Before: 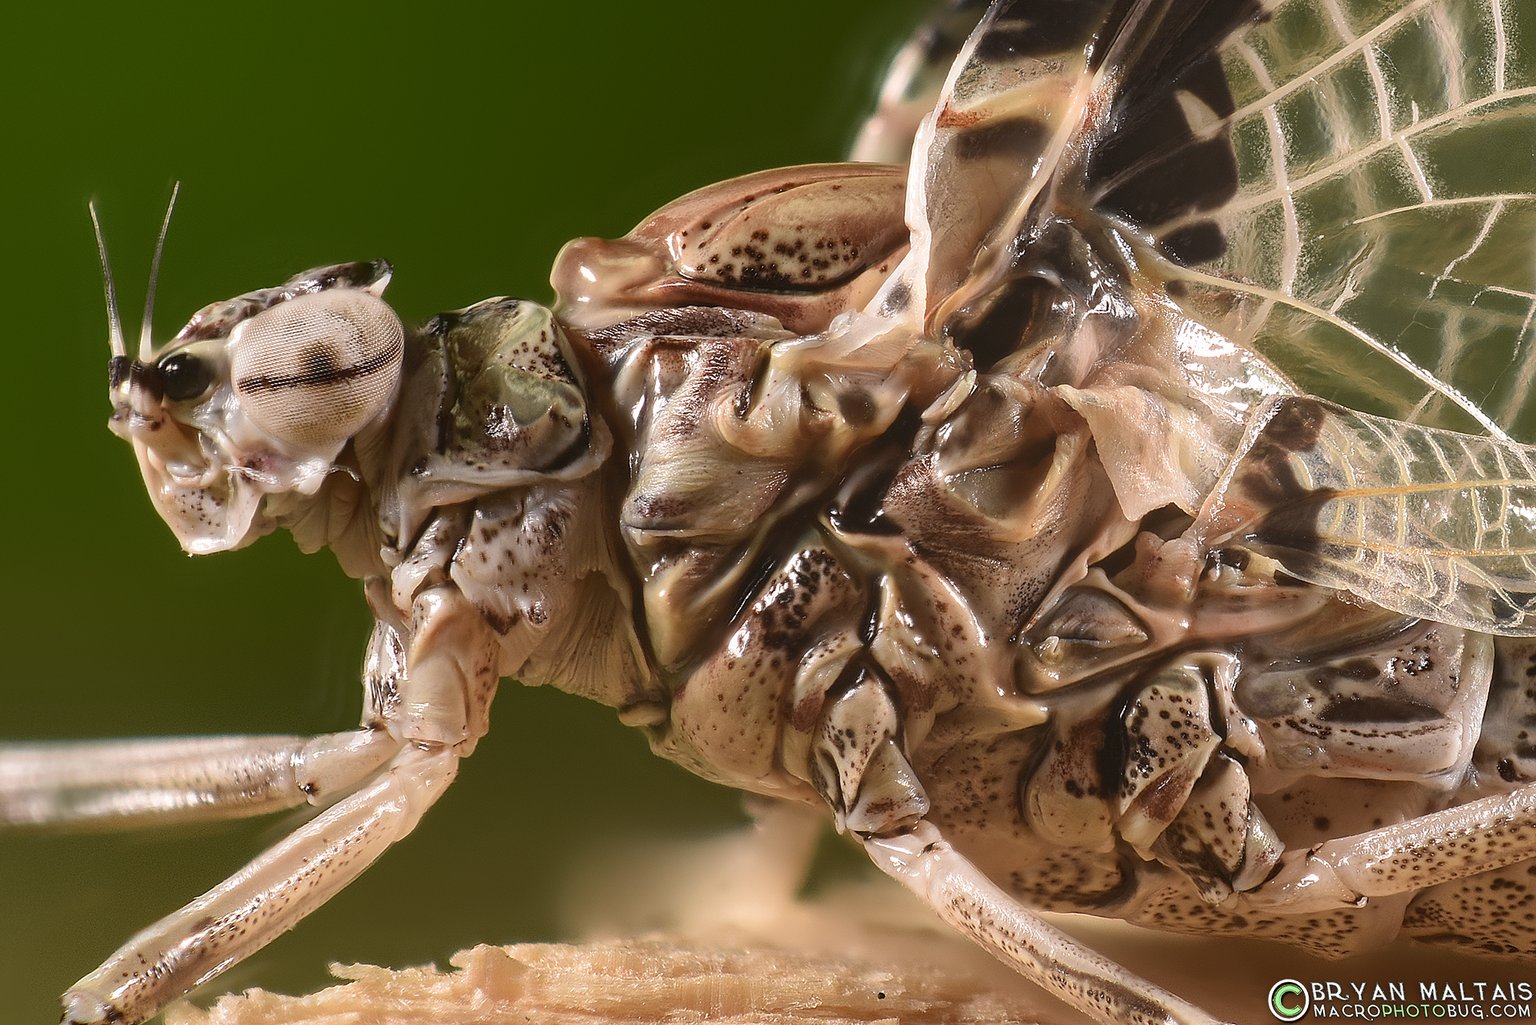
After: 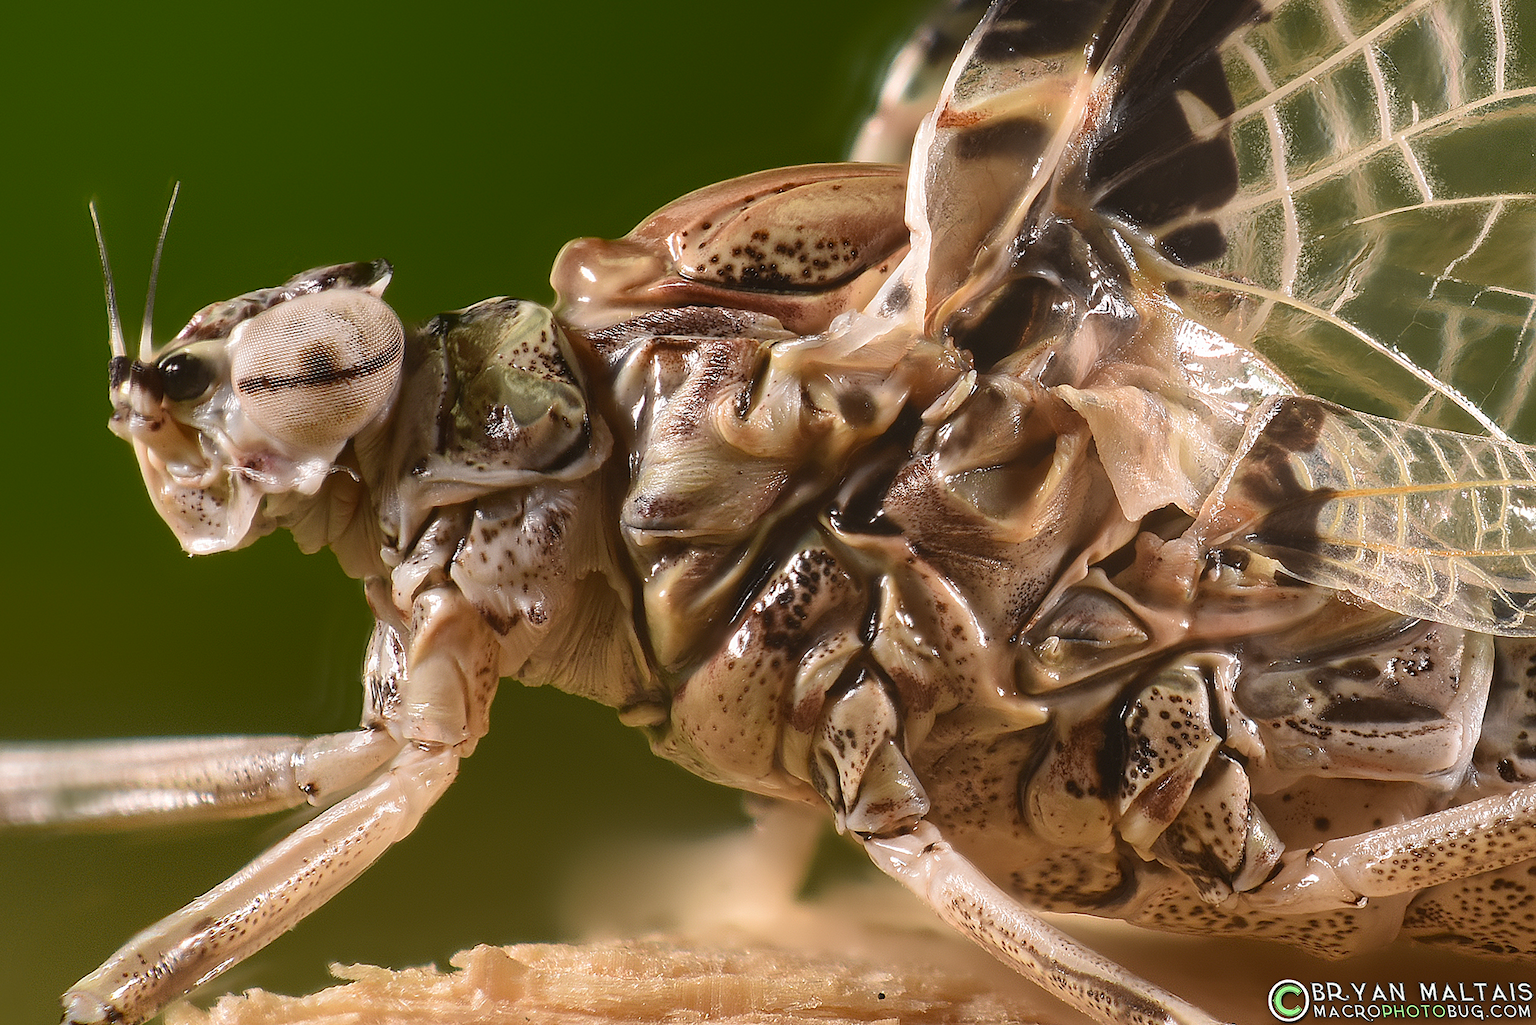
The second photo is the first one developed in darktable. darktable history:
color balance: output saturation 110%
